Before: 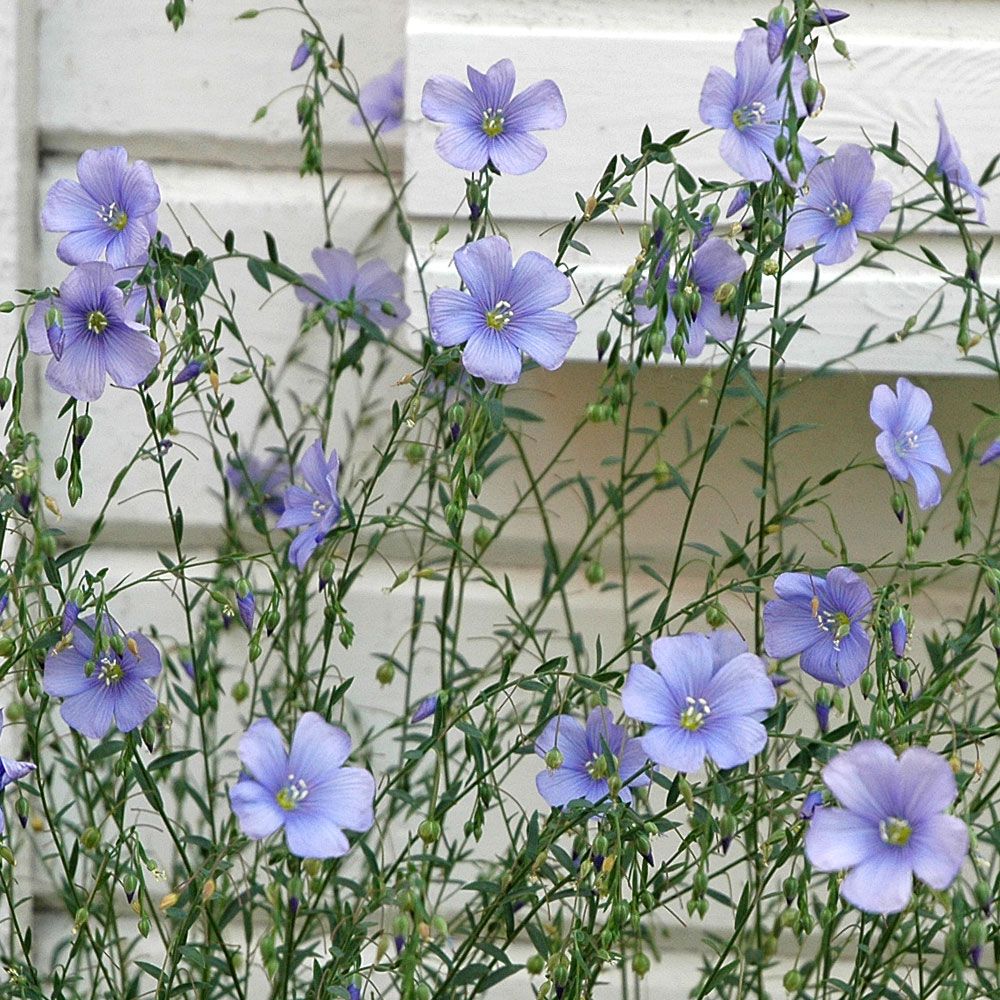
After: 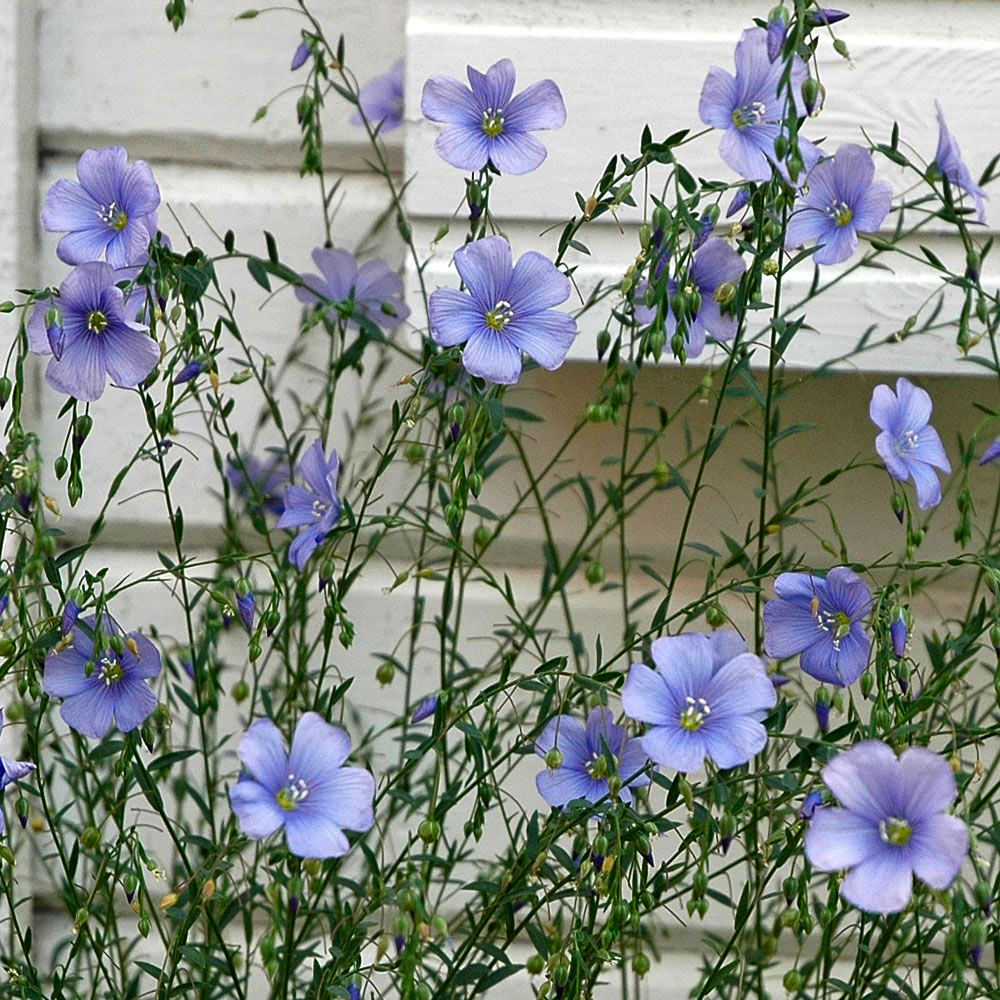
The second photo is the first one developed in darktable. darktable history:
tone equalizer: on, module defaults
contrast brightness saturation: contrast 0.07, brightness -0.14, saturation 0.11
